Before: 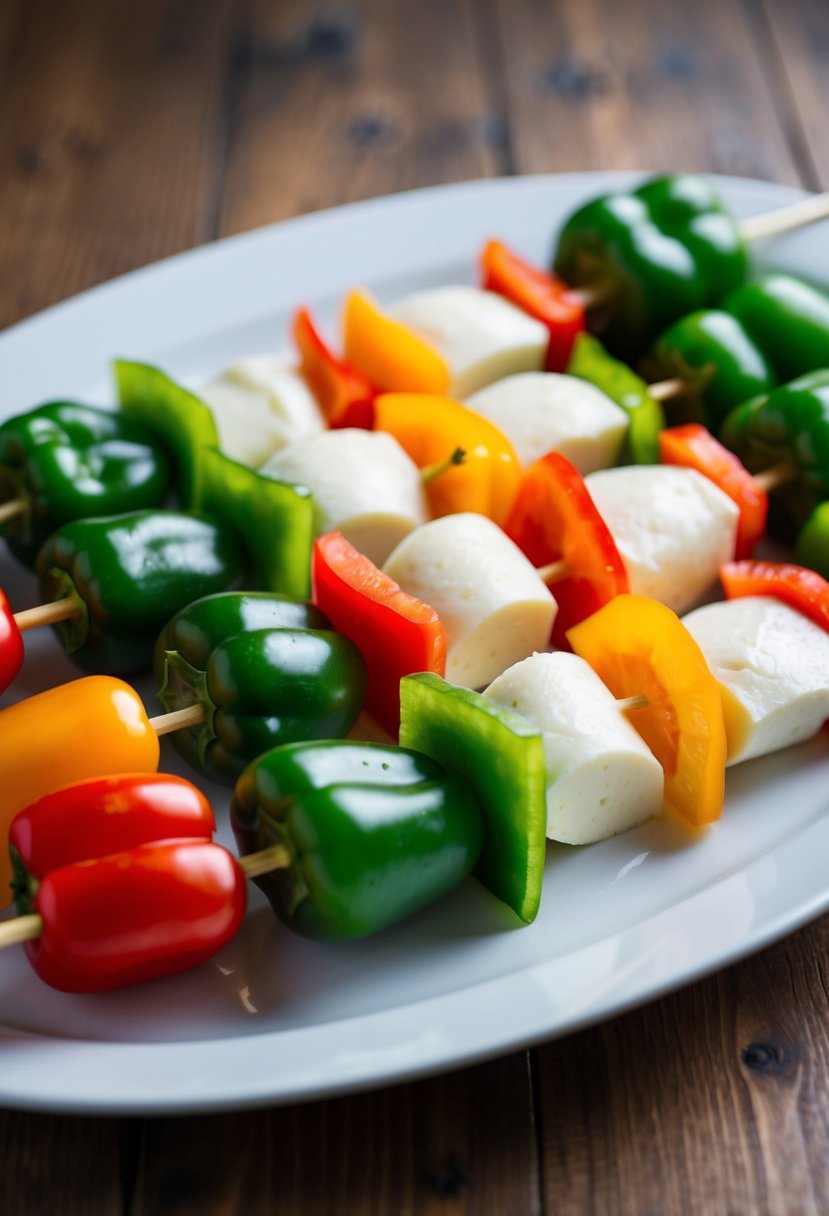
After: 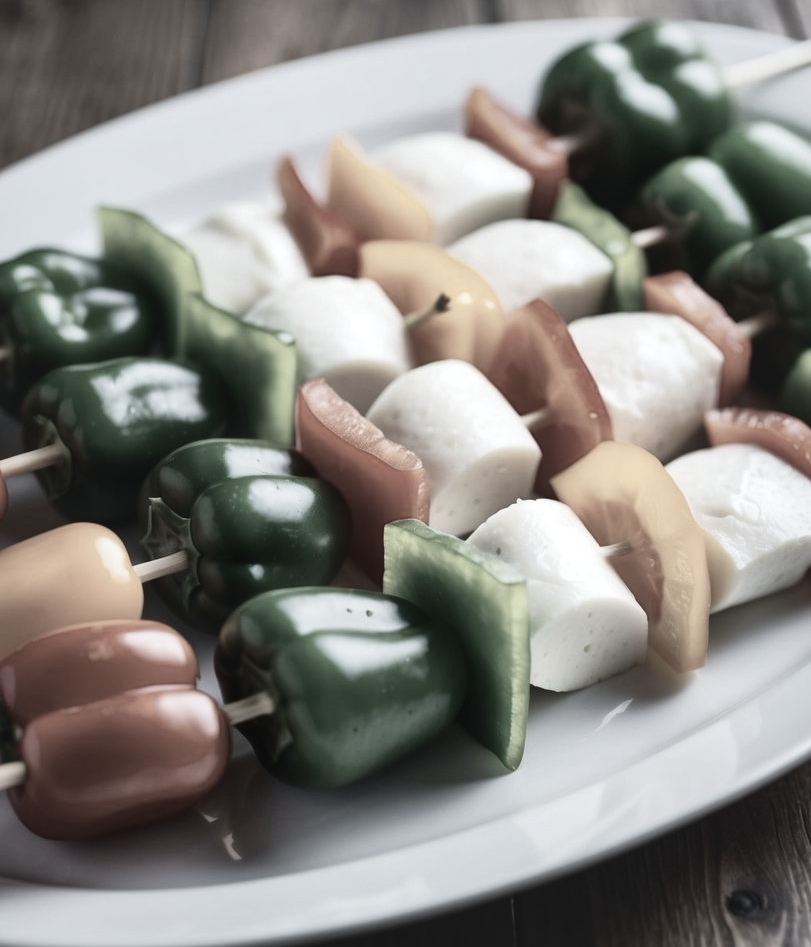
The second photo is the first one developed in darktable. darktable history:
crop and rotate: left 1.95%, top 12.661%, right 0.202%, bottom 9.38%
tone curve: curves: ch0 [(0, 0.084) (0.155, 0.169) (0.46, 0.466) (0.751, 0.788) (1, 0.961)]; ch1 [(0, 0) (0.43, 0.408) (0.476, 0.469) (0.505, 0.503) (0.553, 0.563) (0.592, 0.581) (0.631, 0.625) (1, 1)]; ch2 [(0, 0) (0.505, 0.495) (0.55, 0.557) (0.583, 0.573) (1, 1)], color space Lab, independent channels, preserve colors none
color correction: highlights b* 0.041, saturation 0.216
local contrast: mode bilateral grid, contrast 21, coarseness 50, detail 172%, midtone range 0.2
